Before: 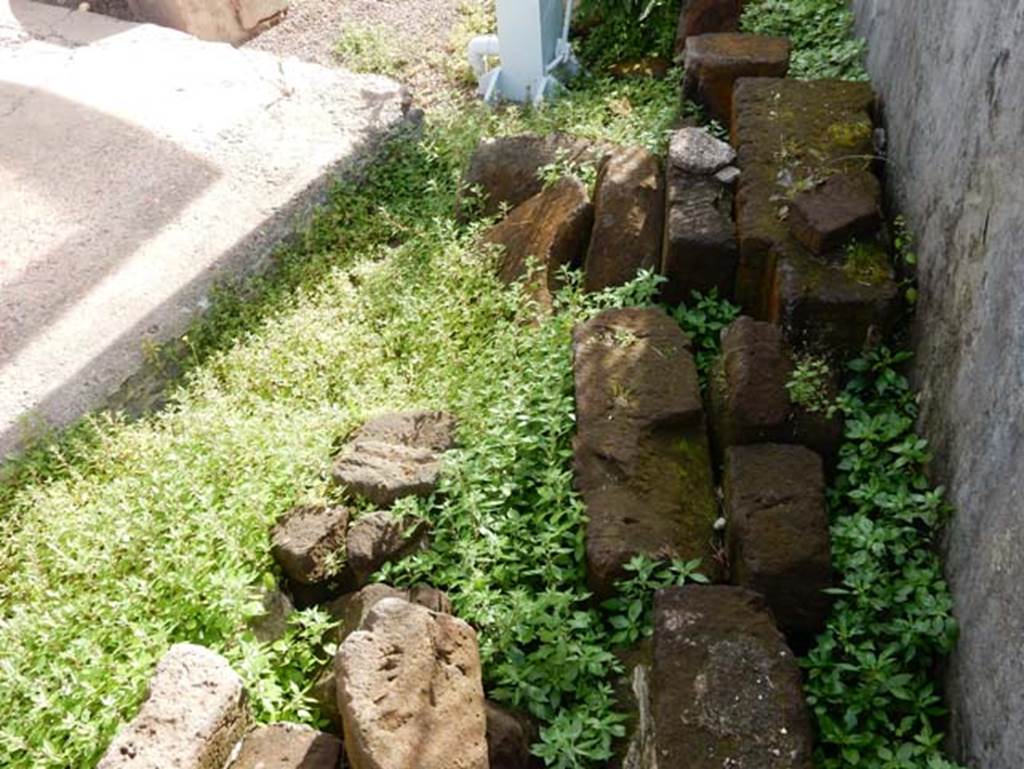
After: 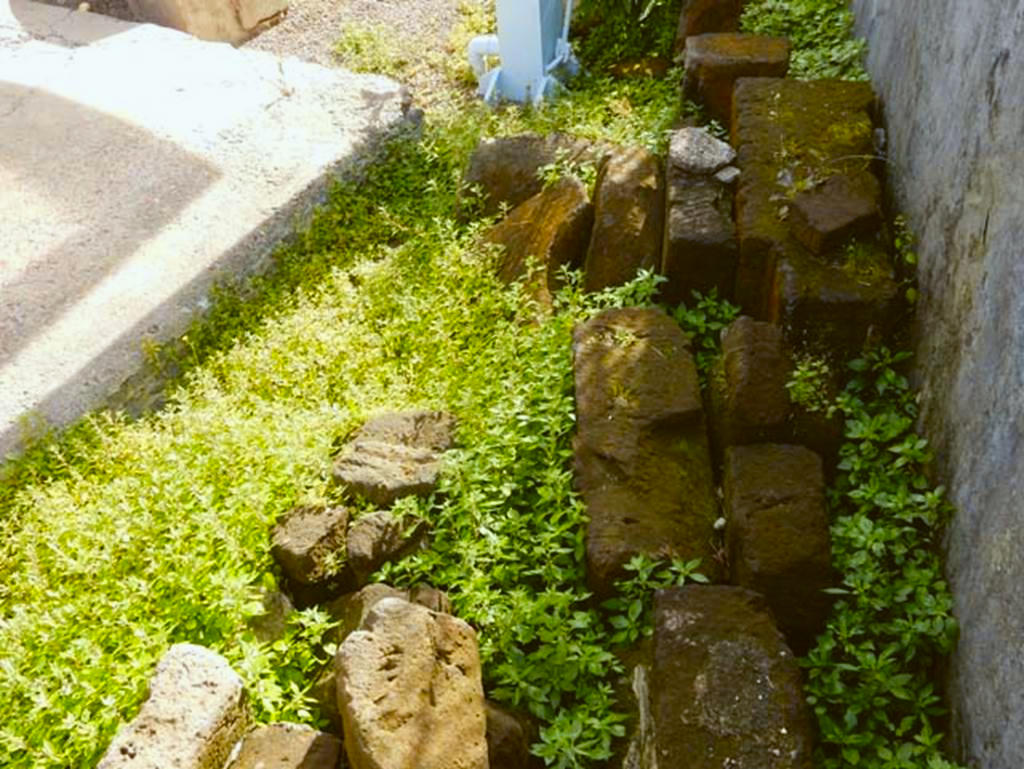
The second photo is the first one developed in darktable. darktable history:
color contrast: green-magenta contrast 1.12, blue-yellow contrast 1.95, unbound 0
color balance: lift [1.004, 1.002, 1.002, 0.998], gamma [1, 1.007, 1.002, 0.993], gain [1, 0.977, 1.013, 1.023], contrast -3.64%
contrast brightness saturation: saturation -0.05
